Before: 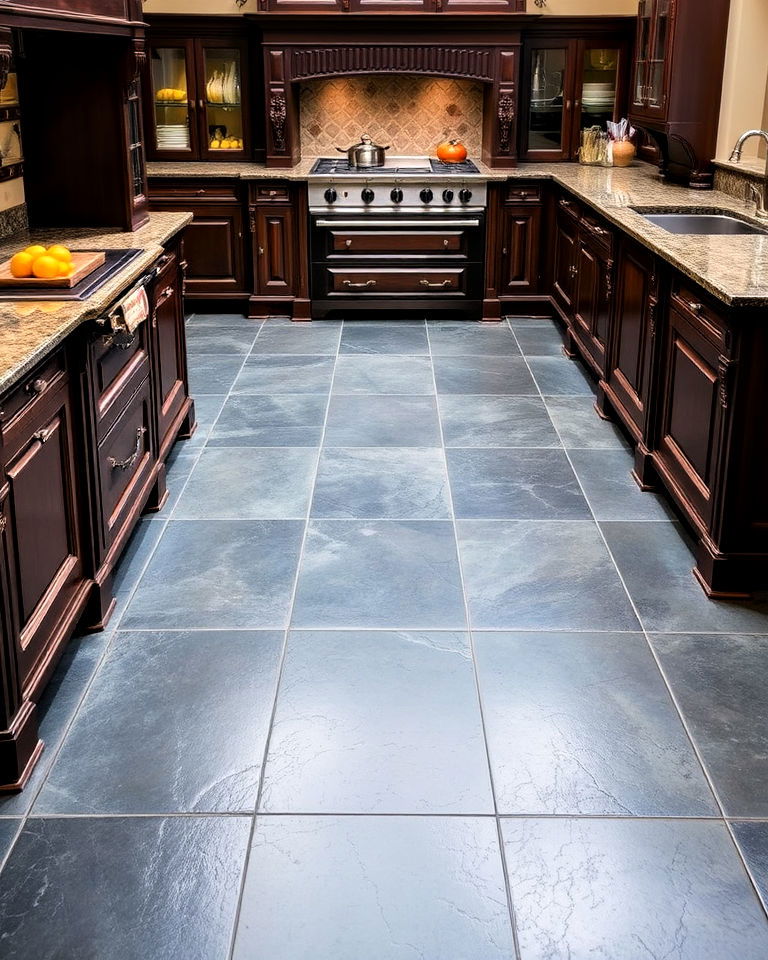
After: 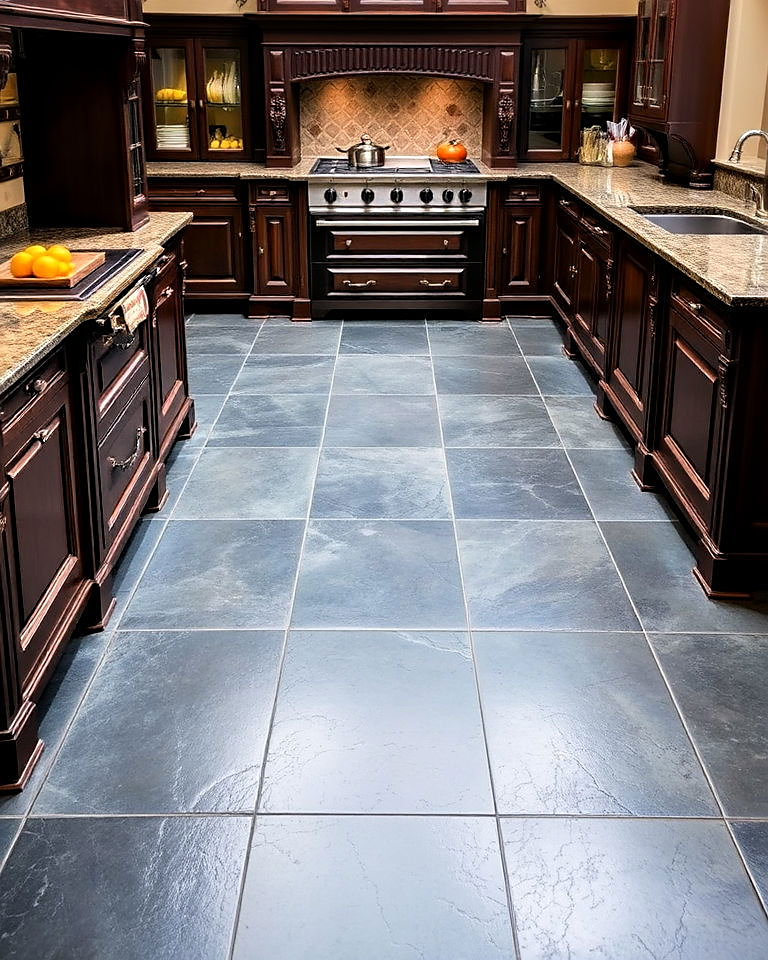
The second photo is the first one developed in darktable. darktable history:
sharpen: radius 1.856, amount 0.405, threshold 1.691
